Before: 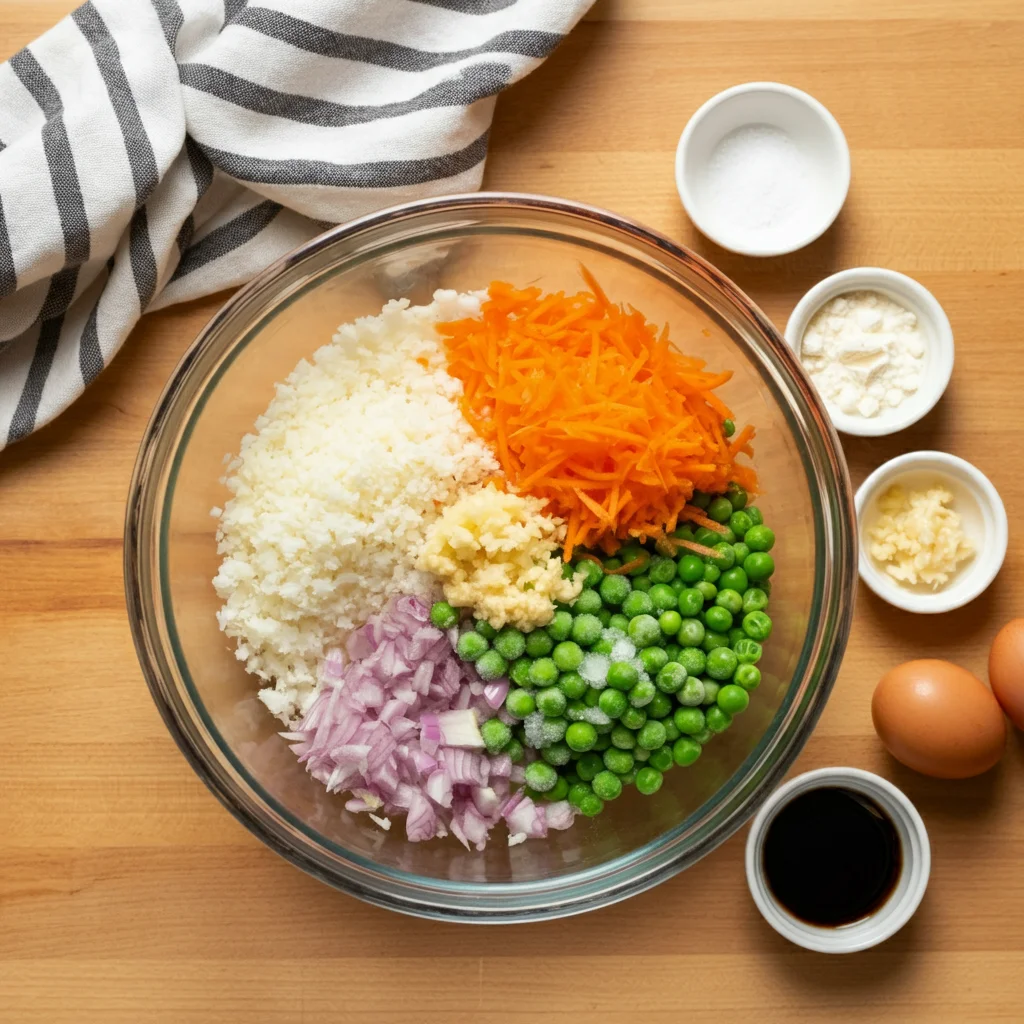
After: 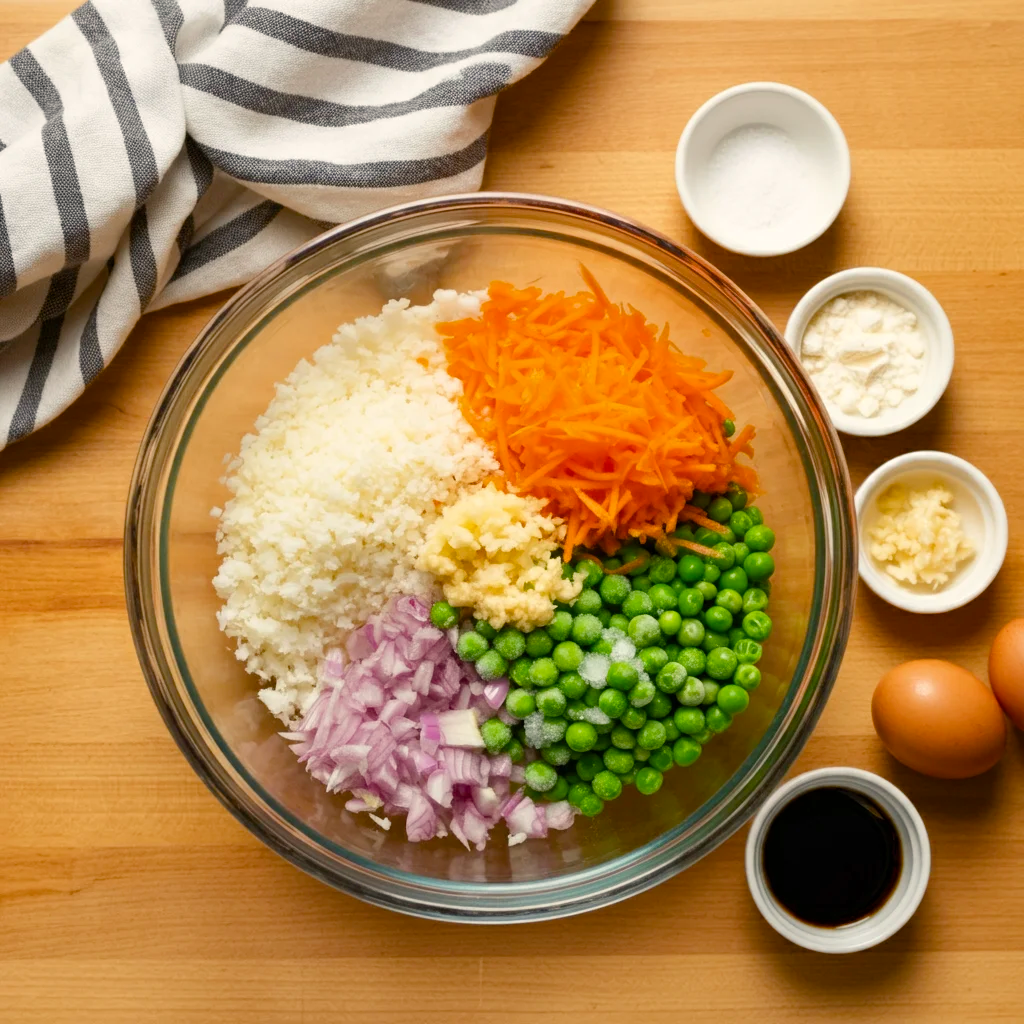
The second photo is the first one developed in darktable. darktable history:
color balance rgb: highlights gain › chroma 2.267%, highlights gain › hue 74.76°, perceptual saturation grading › global saturation 20%, perceptual saturation grading › highlights -24.9%, perceptual saturation grading › shadows 25.6%, global vibrance 20%
